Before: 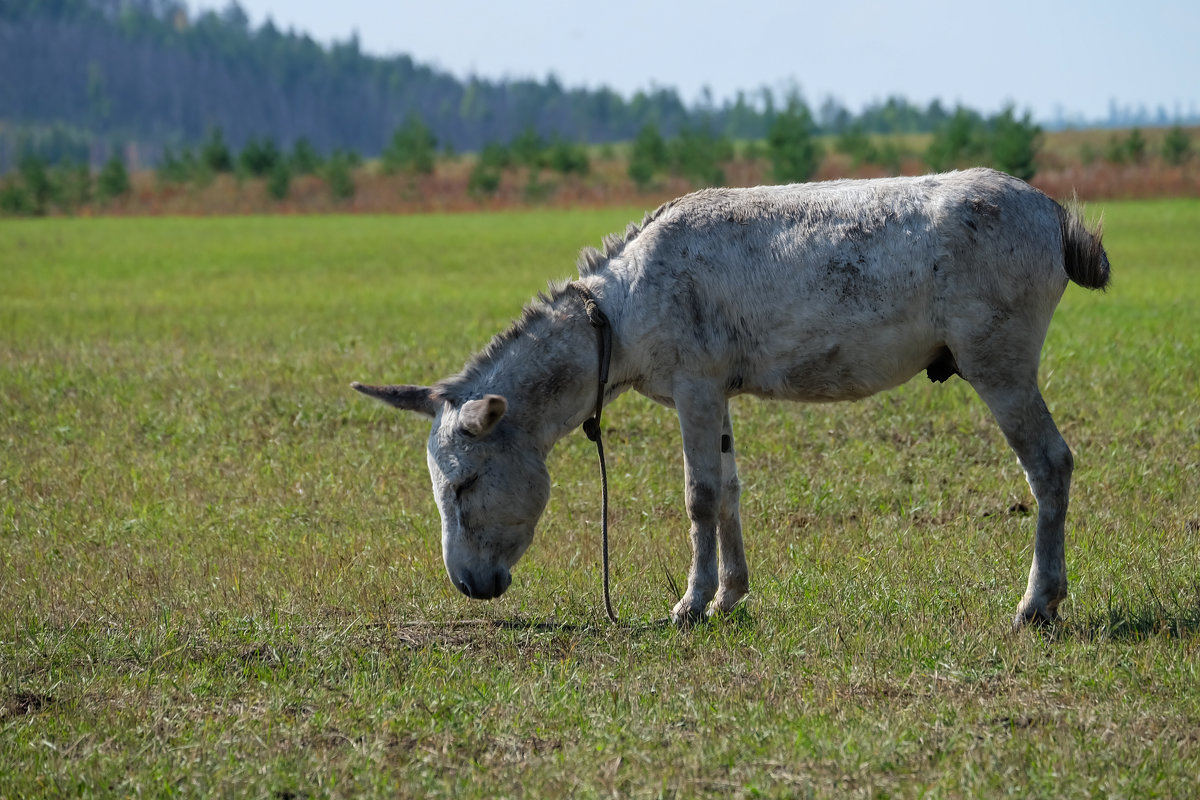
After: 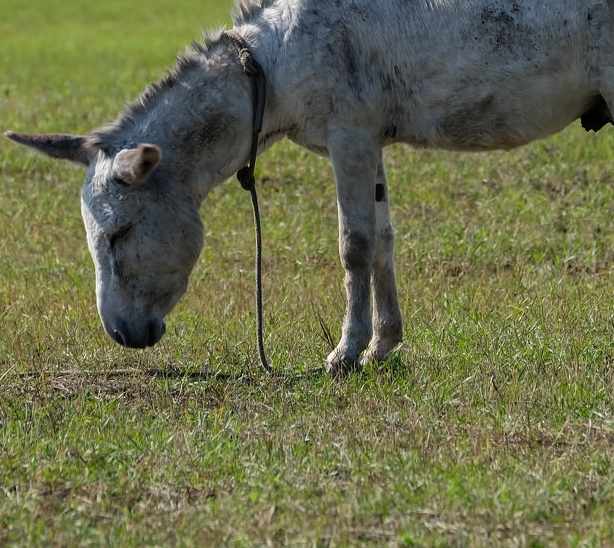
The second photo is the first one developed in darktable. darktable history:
crop and rotate: left 28.913%, top 31.396%, right 19.838%
